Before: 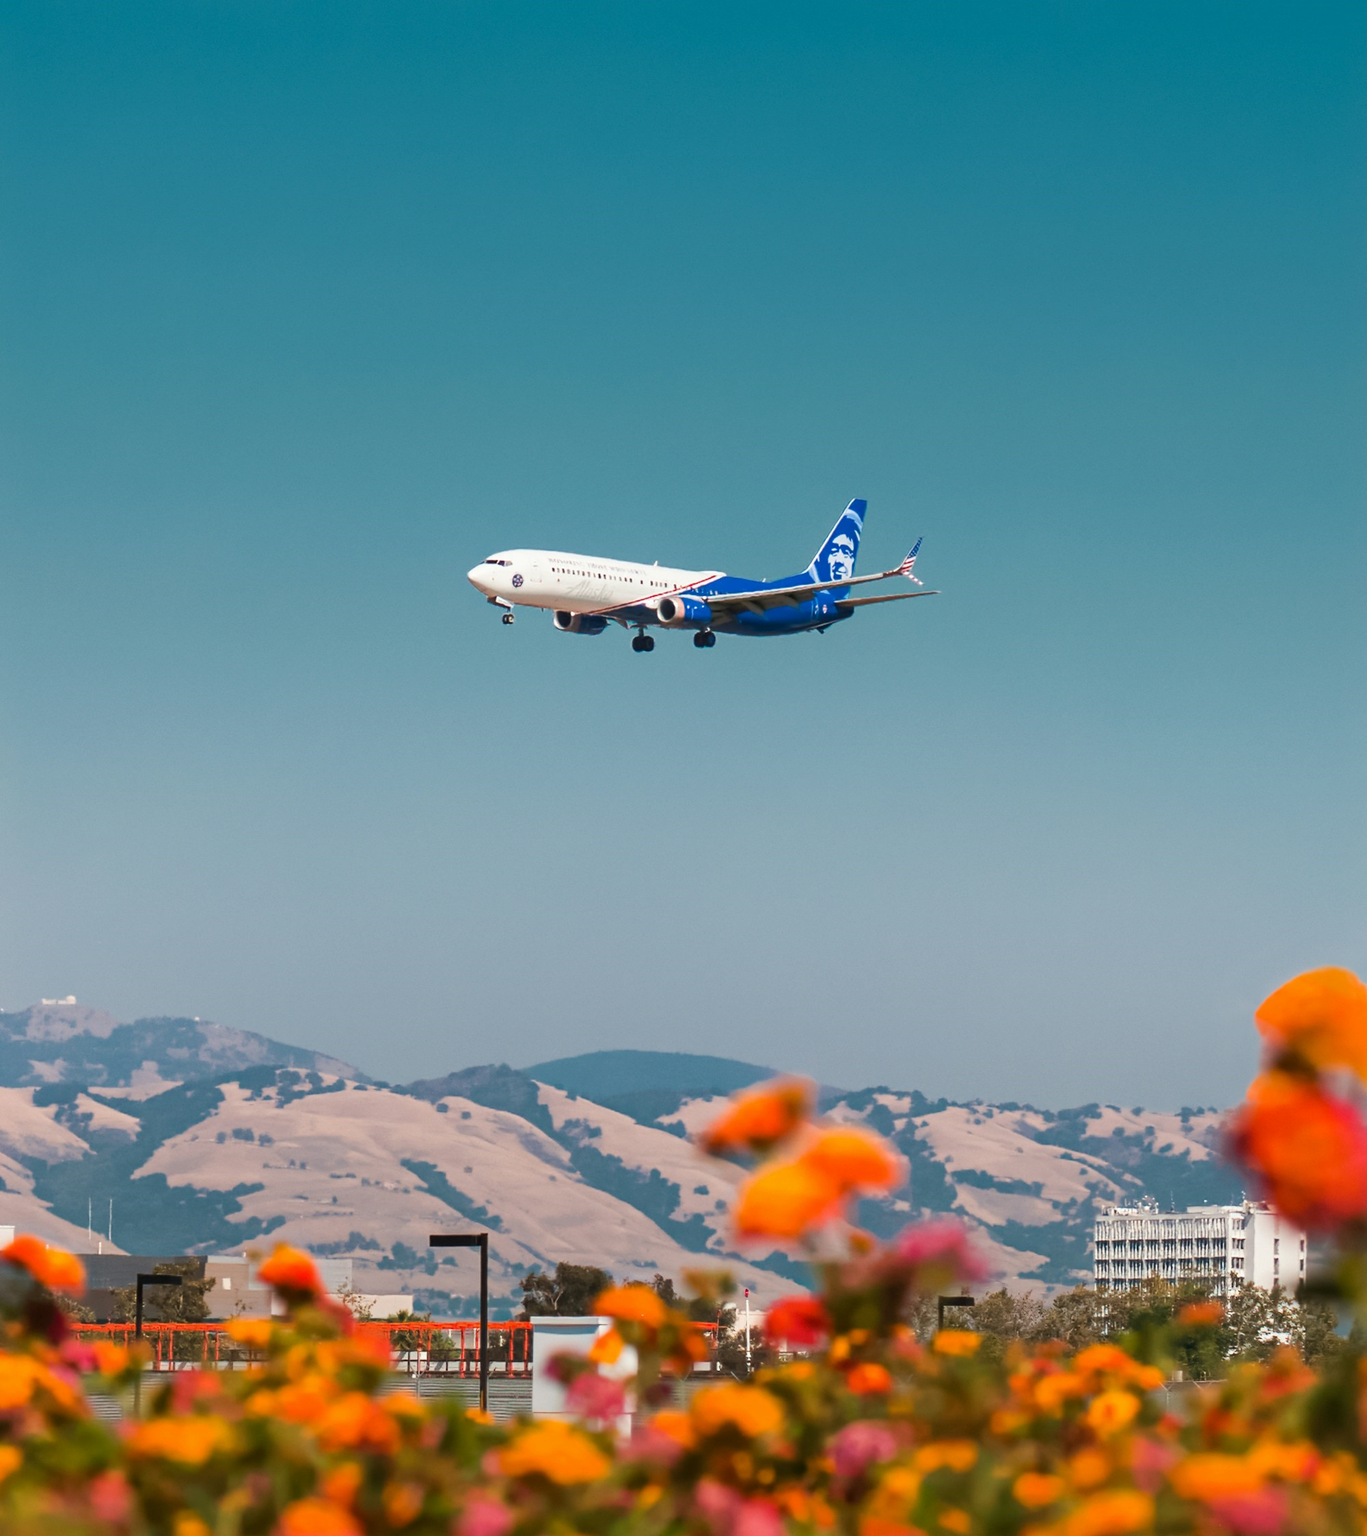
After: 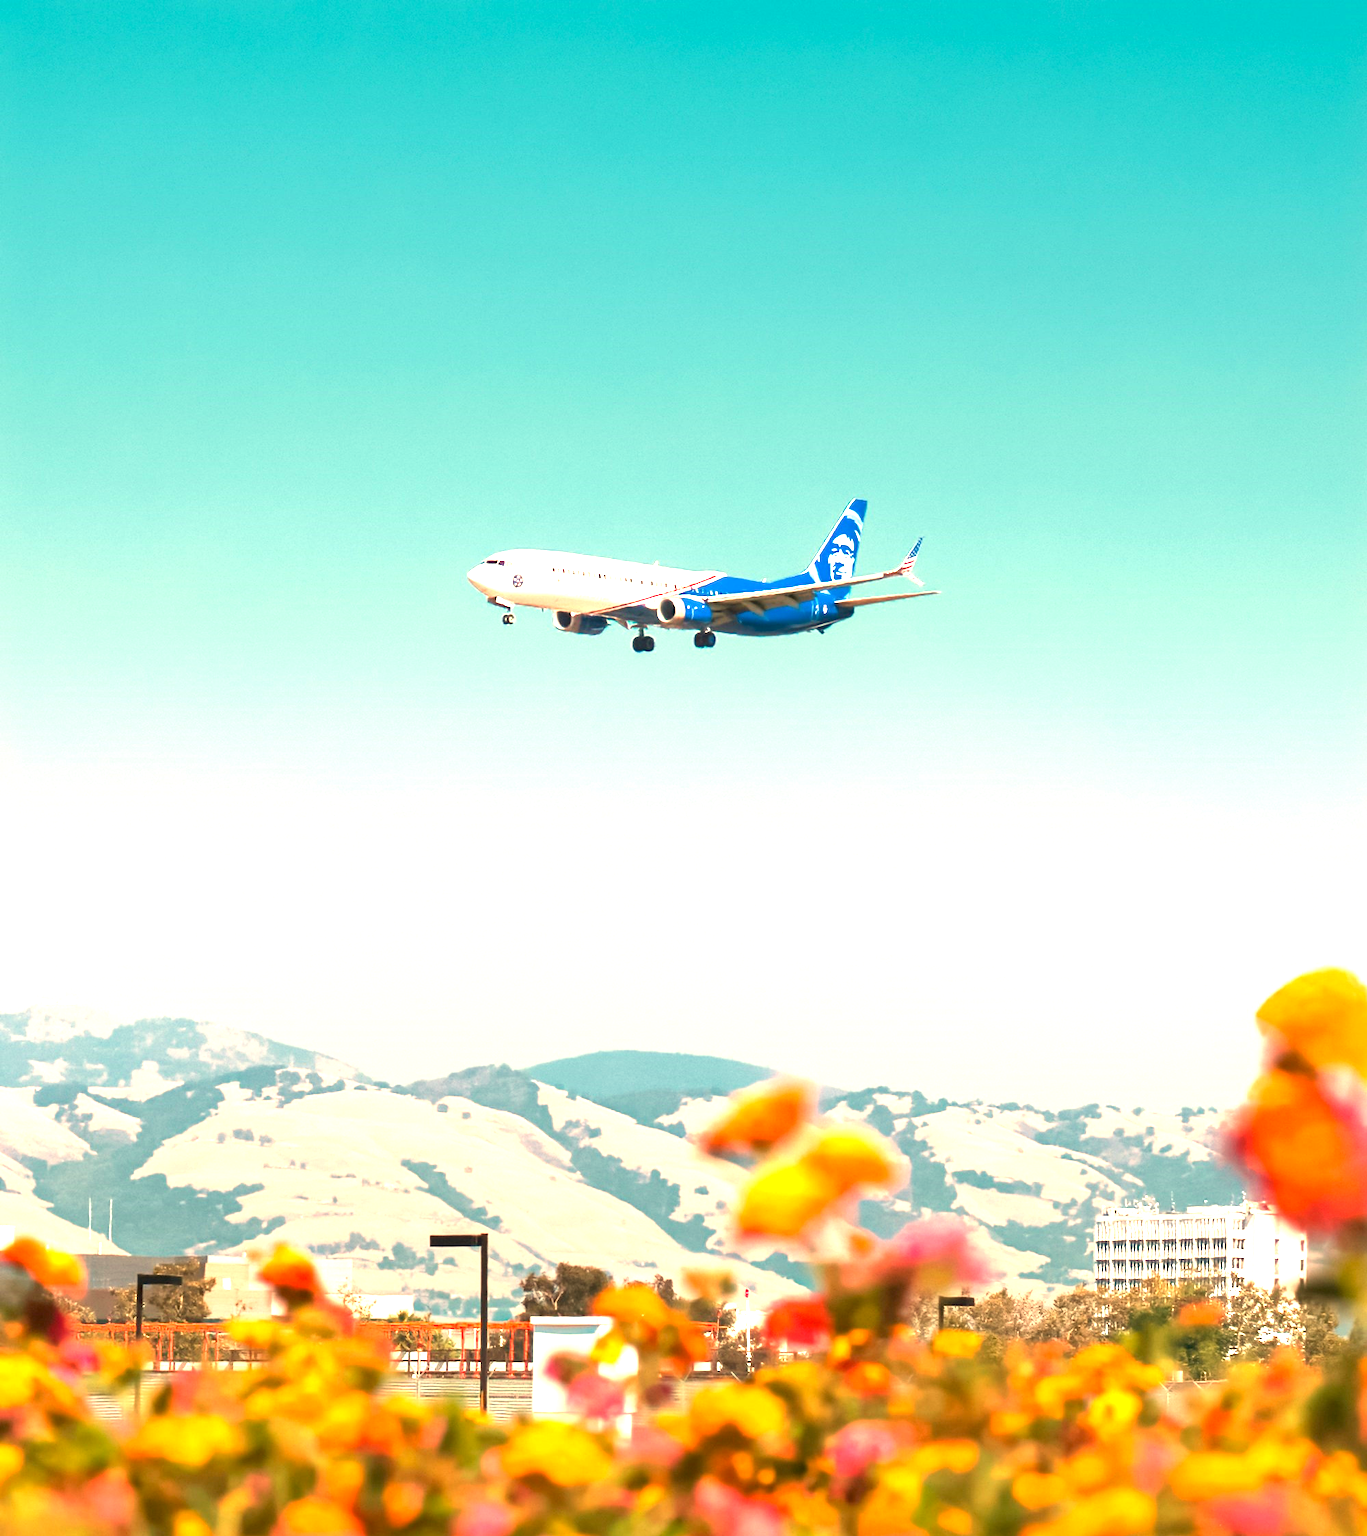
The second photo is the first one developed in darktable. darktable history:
exposure: black level correction 0.001, exposure 1.735 EV, compensate highlight preservation false
white balance: red 1.123, blue 0.83
